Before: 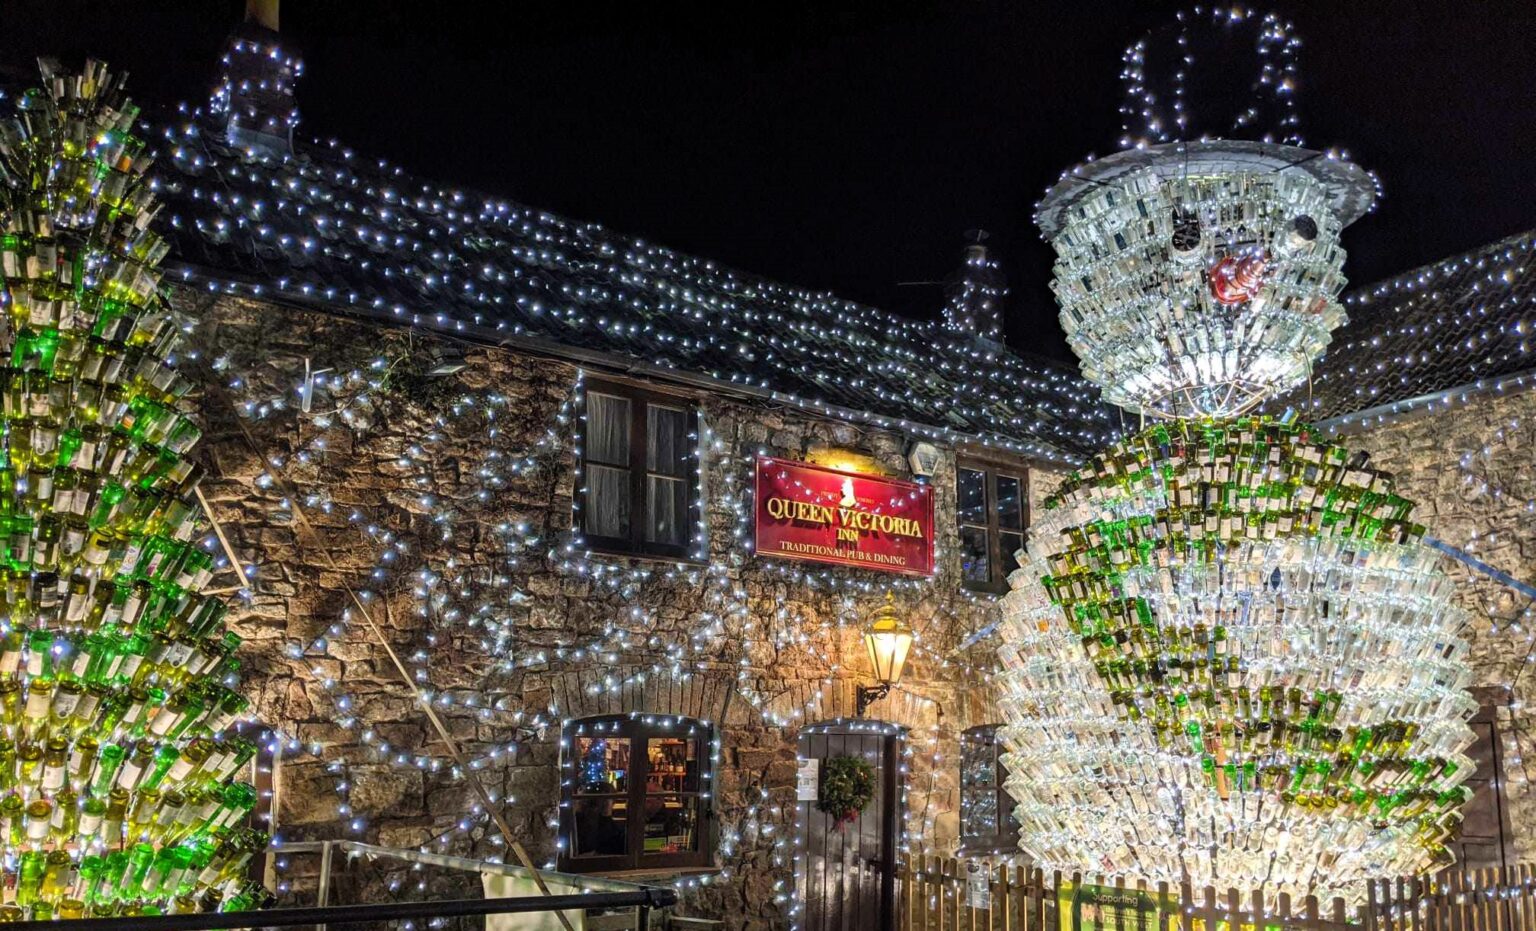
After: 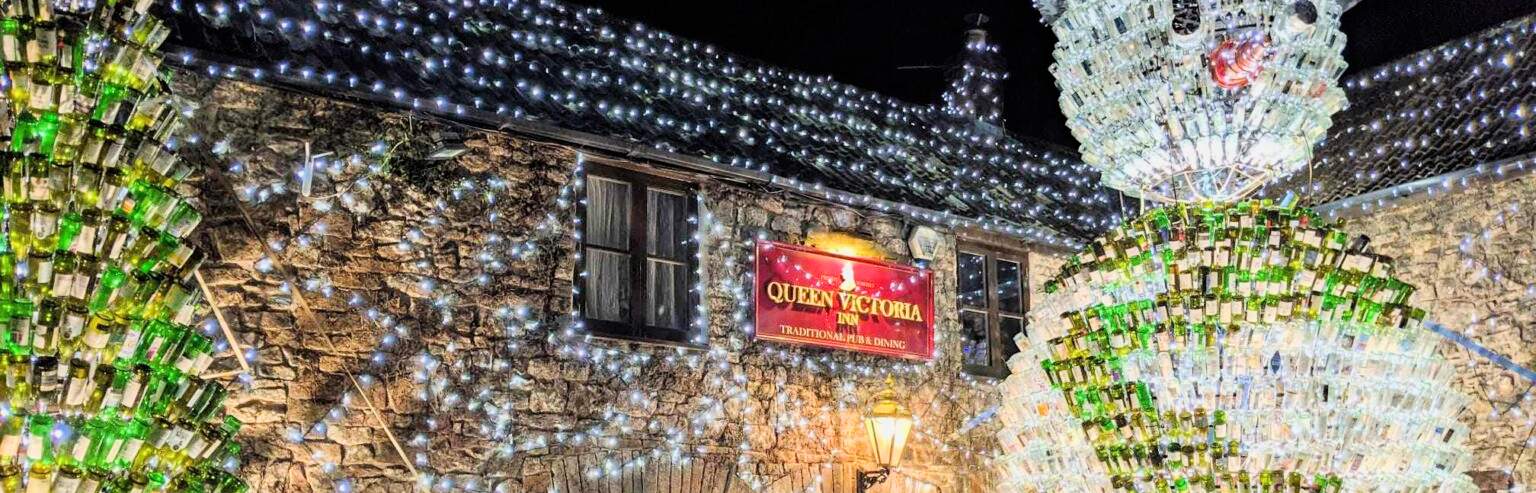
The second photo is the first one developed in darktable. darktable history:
crop and rotate: top 23.246%, bottom 23.721%
filmic rgb: black relative exposure -7.65 EV, white relative exposure 4.56 EV, hardness 3.61, color science v6 (2022)
exposure: exposure 1.09 EV, compensate highlight preservation false
